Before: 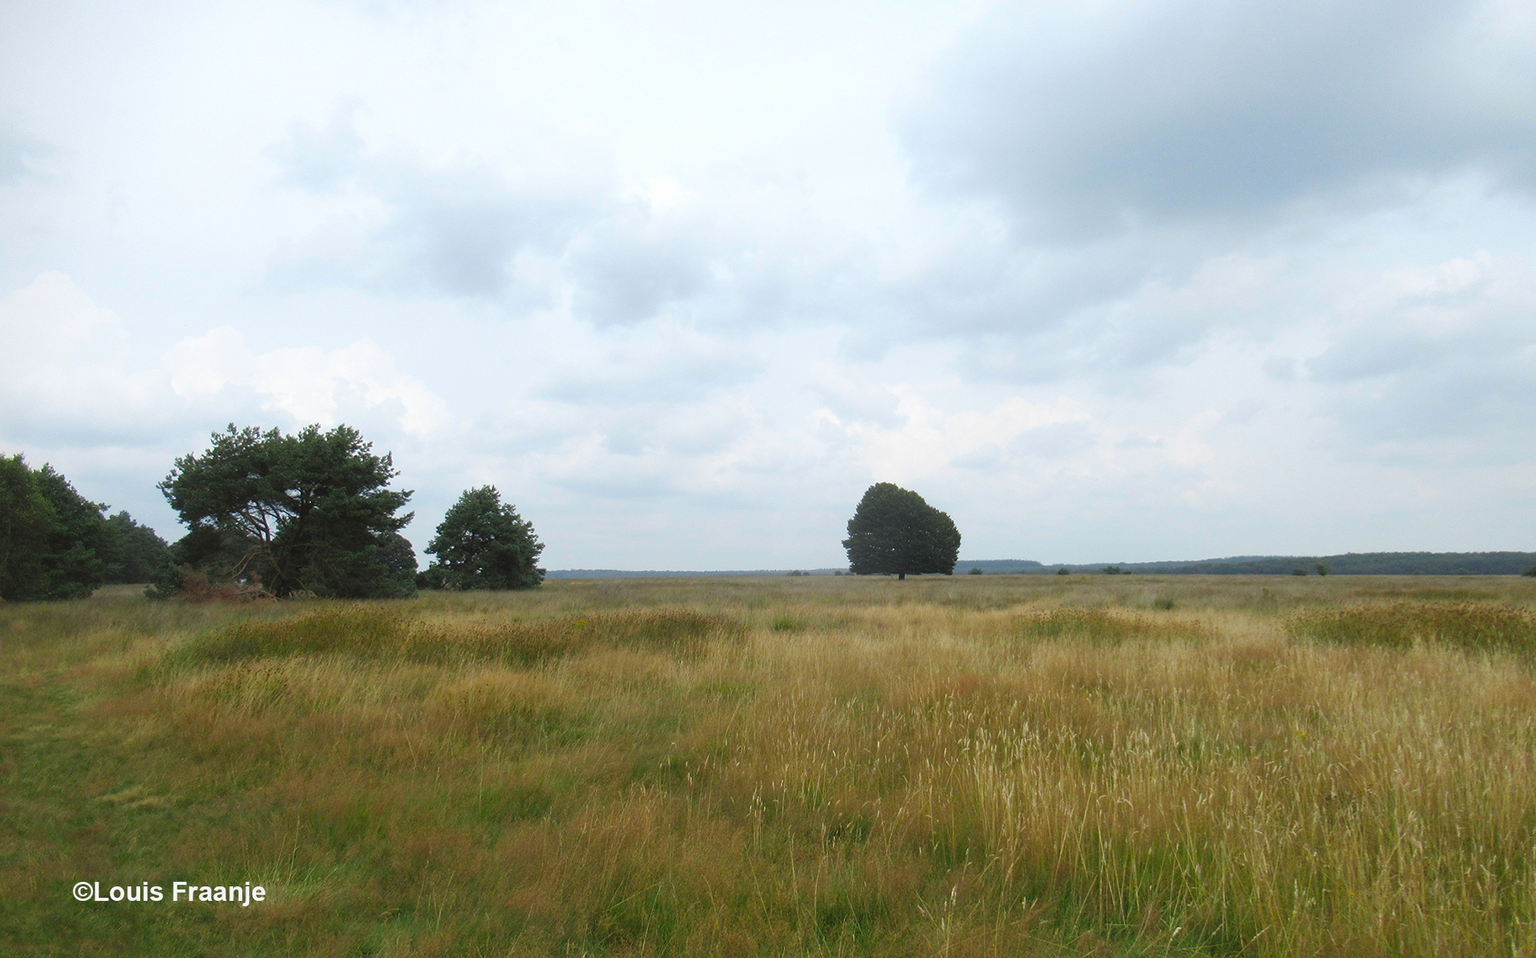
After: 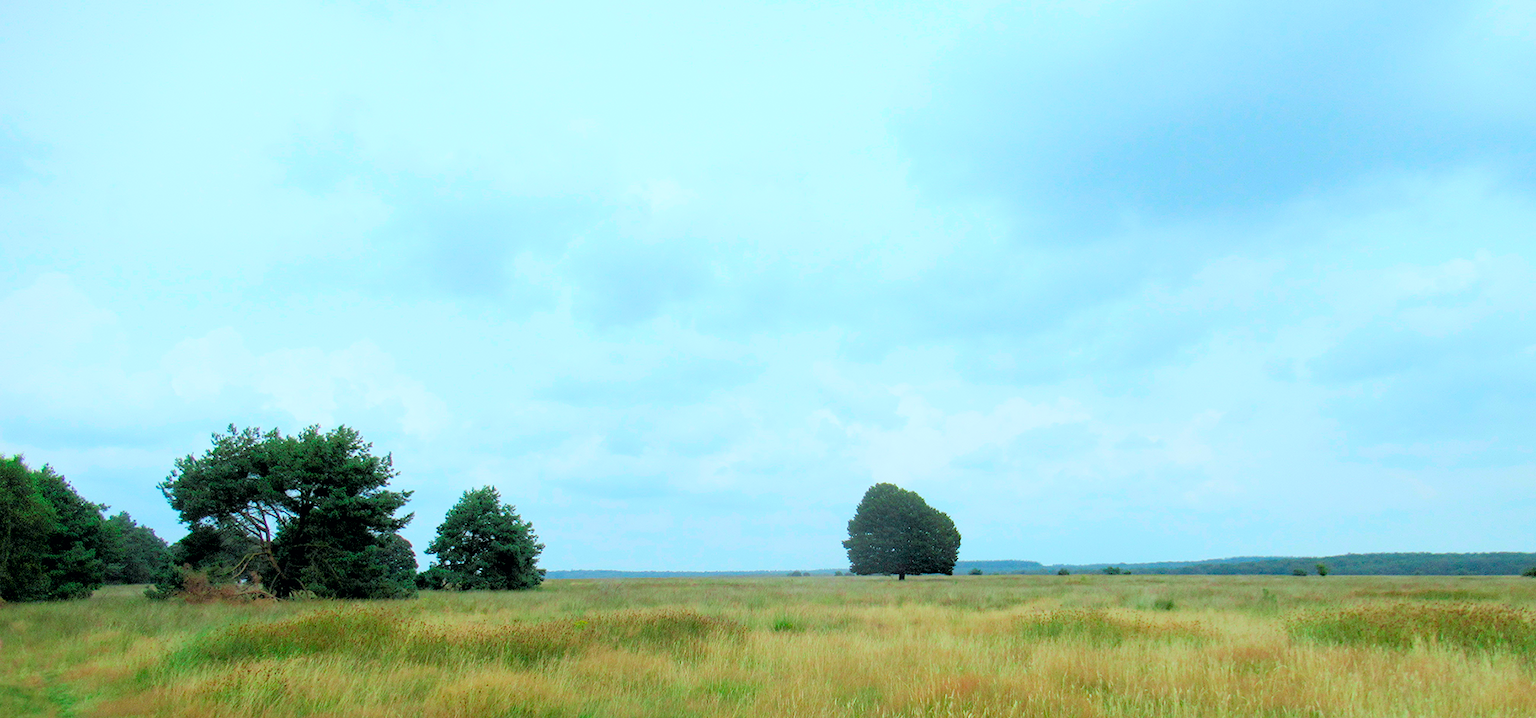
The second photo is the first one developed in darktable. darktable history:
tone equalizer: on, module defaults
crop: bottom 24.988%
white balance: red 0.925, blue 1.046
haze removal: compatibility mode true, adaptive false
tone curve: curves: ch0 [(0, 0) (0.051, 0.027) (0.096, 0.071) (0.219, 0.248) (0.428, 0.52) (0.596, 0.713) (0.727, 0.823) (0.859, 0.924) (1, 1)]; ch1 [(0, 0) (0.1, 0.038) (0.318, 0.221) (0.413, 0.325) (0.454, 0.41) (0.493, 0.478) (0.503, 0.501) (0.516, 0.515) (0.548, 0.575) (0.561, 0.596) (0.594, 0.647) (0.666, 0.701) (1, 1)]; ch2 [(0, 0) (0.453, 0.44) (0.479, 0.476) (0.504, 0.5) (0.52, 0.526) (0.557, 0.585) (0.583, 0.608) (0.824, 0.815) (1, 1)], color space Lab, independent channels, preserve colors none
contrast brightness saturation: contrast 0.04, saturation 0.16
rgb levels: preserve colors sum RGB, levels [[0.038, 0.433, 0.934], [0, 0.5, 1], [0, 0.5, 1]]
